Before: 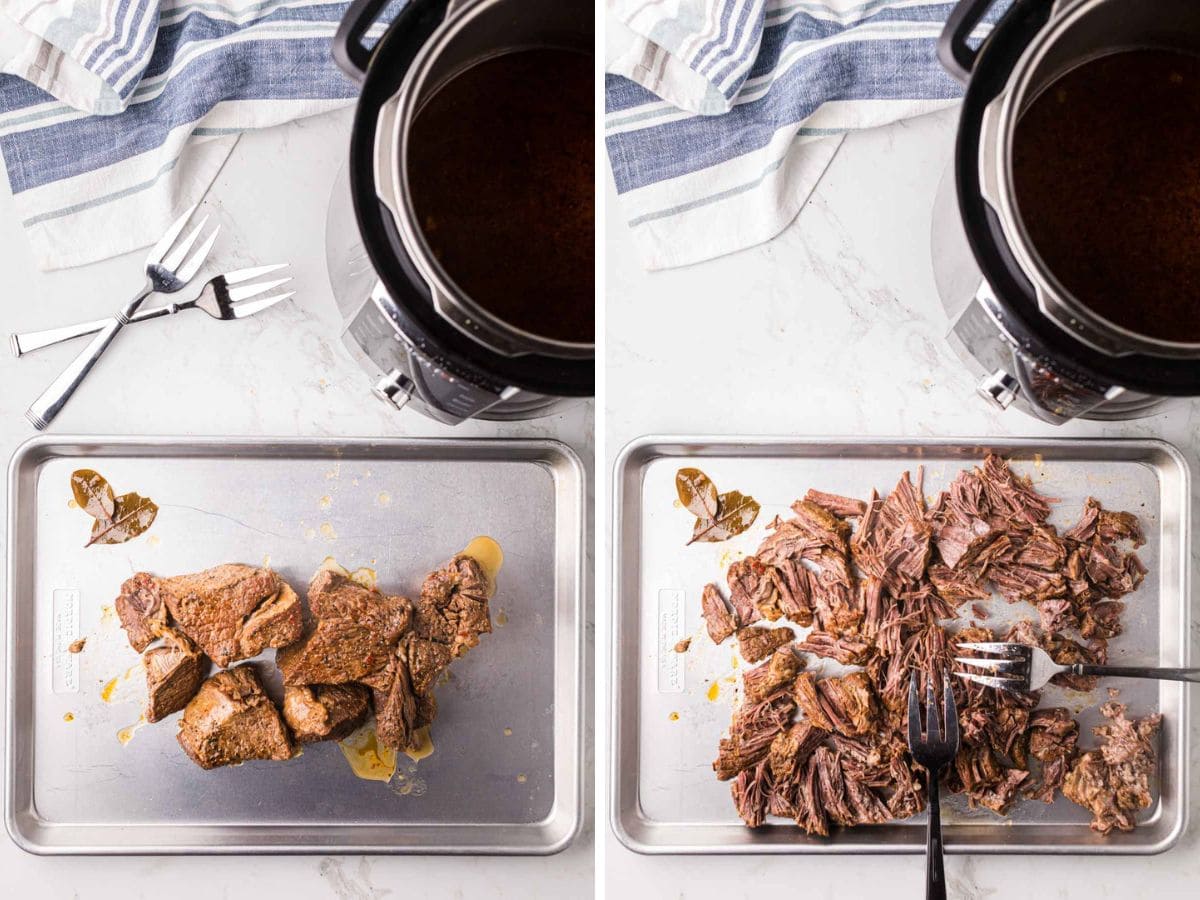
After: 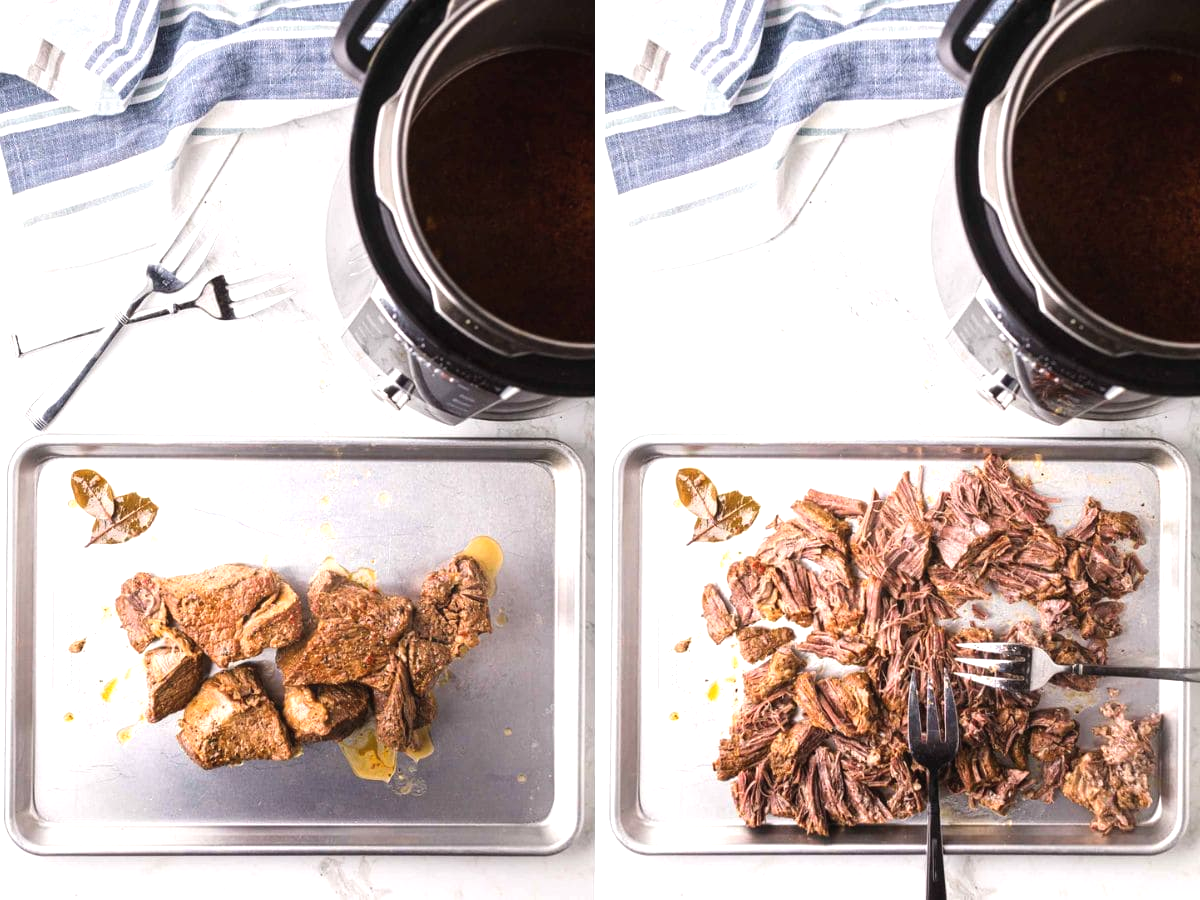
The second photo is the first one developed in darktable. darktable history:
exposure: black level correction -0.002, exposure 0.535 EV, compensate highlight preservation false
